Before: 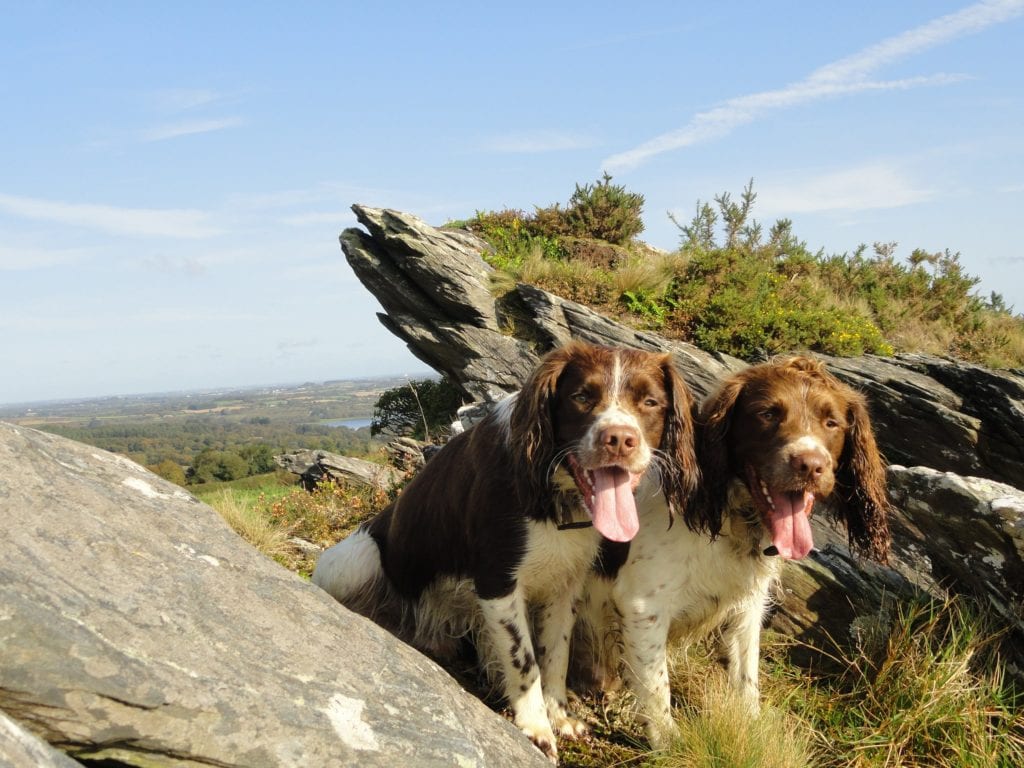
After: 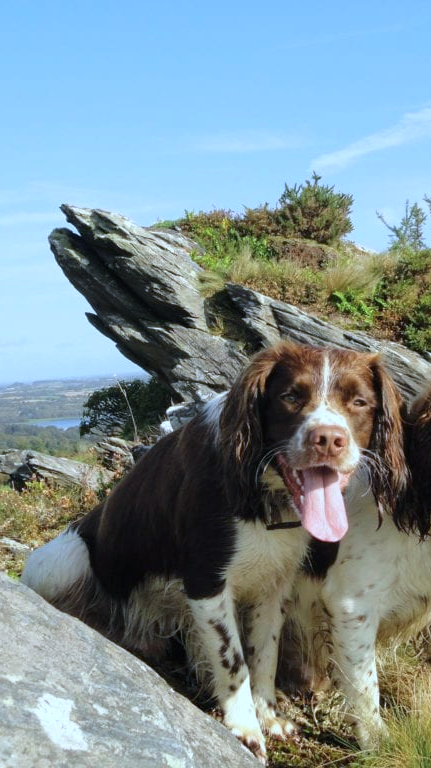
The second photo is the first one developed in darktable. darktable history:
crop: left 28.451%, right 29.45%
color calibration: illuminant custom, x 0.388, y 0.387, temperature 3804.04 K, clip negative RGB from gamut false
